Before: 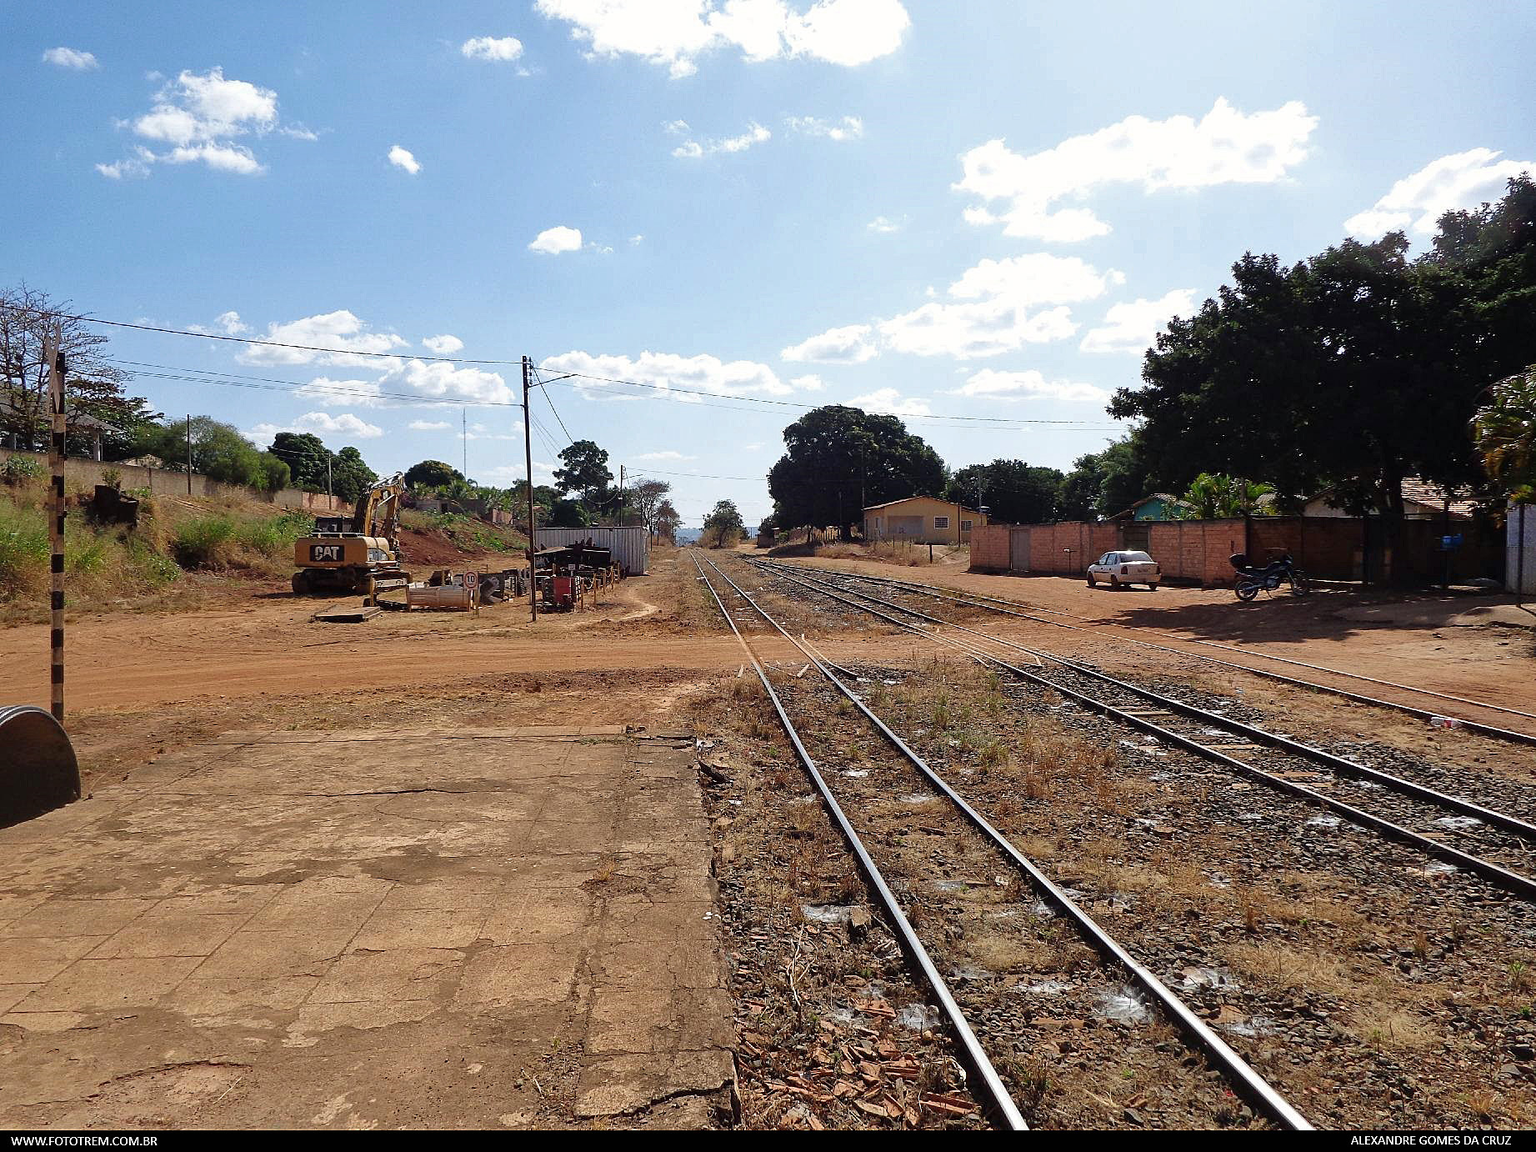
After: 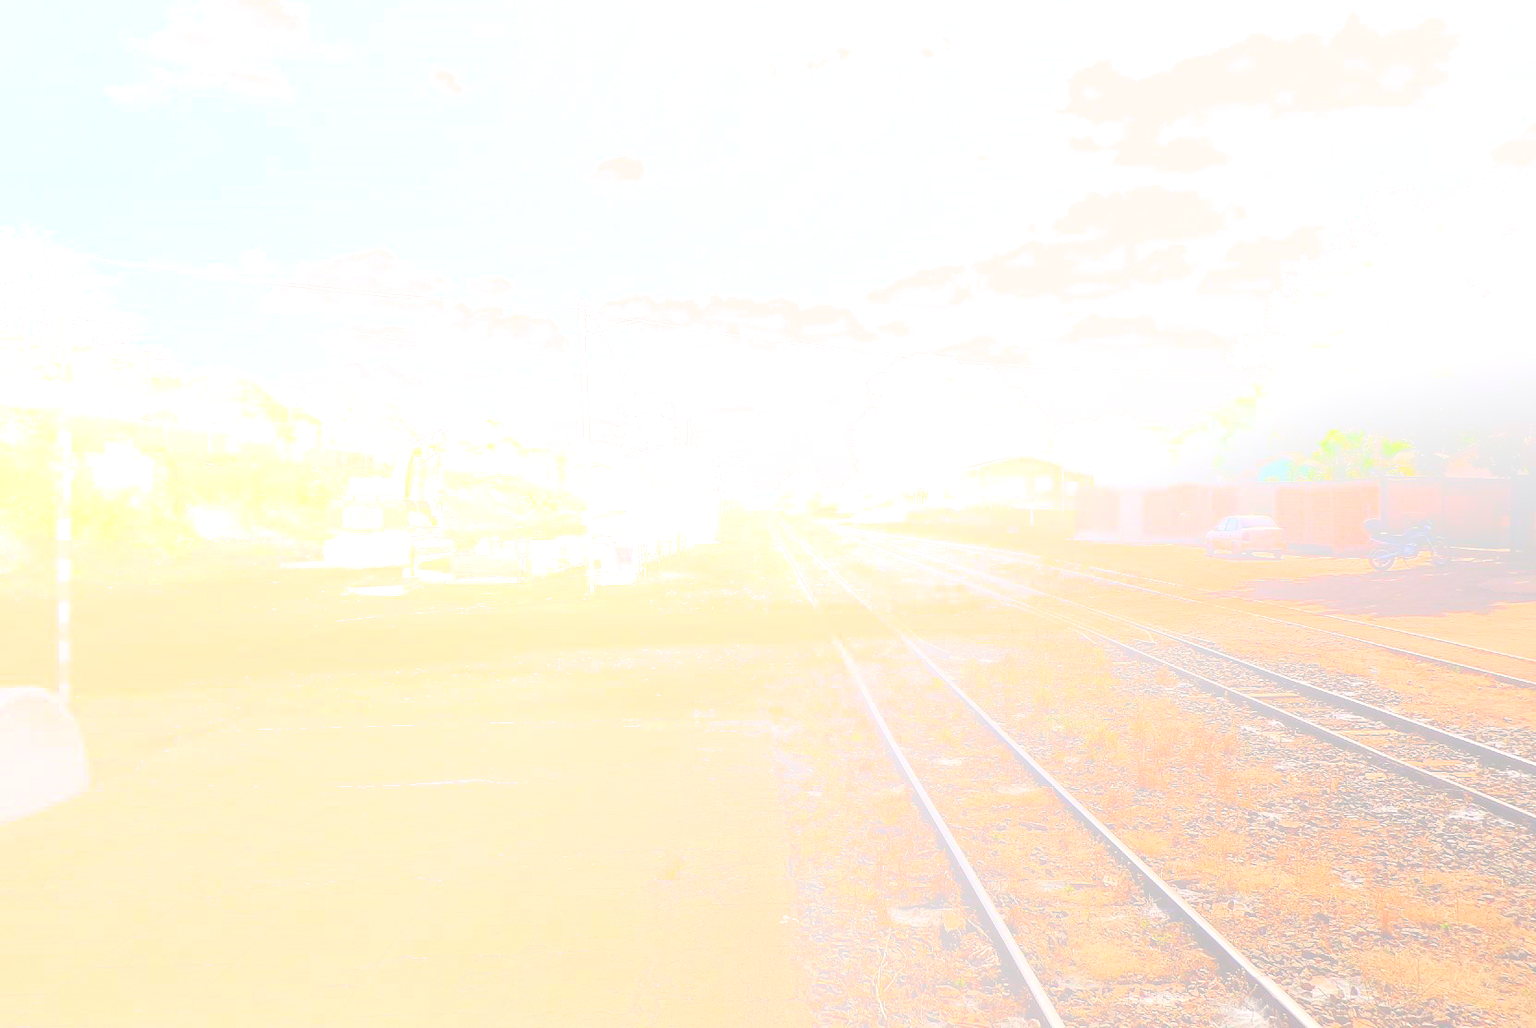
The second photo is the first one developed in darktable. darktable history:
crop: top 7.49%, right 9.717%, bottom 11.943%
bloom: size 85%, threshold 5%, strength 85%
color correction: highlights a* 5.81, highlights b* 4.84
exposure: exposure 0.127 EV, compensate highlight preservation false
